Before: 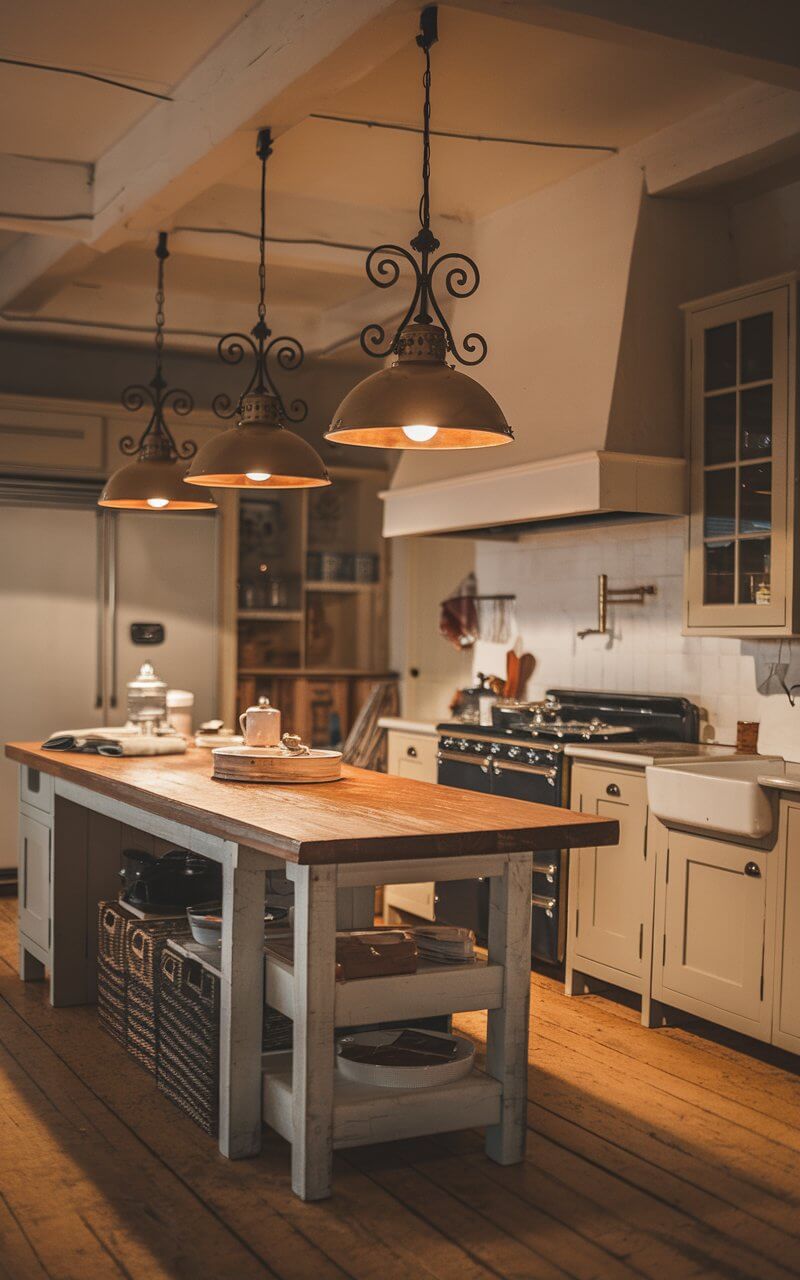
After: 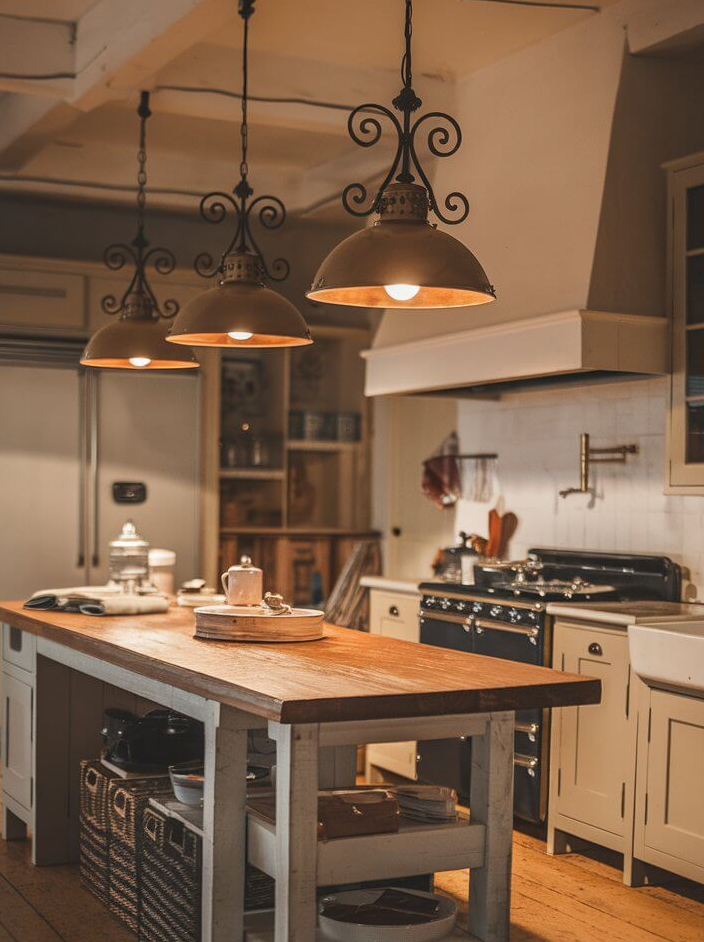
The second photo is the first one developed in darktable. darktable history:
crop and rotate: left 2.359%, top 11.087%, right 9.564%, bottom 15.269%
